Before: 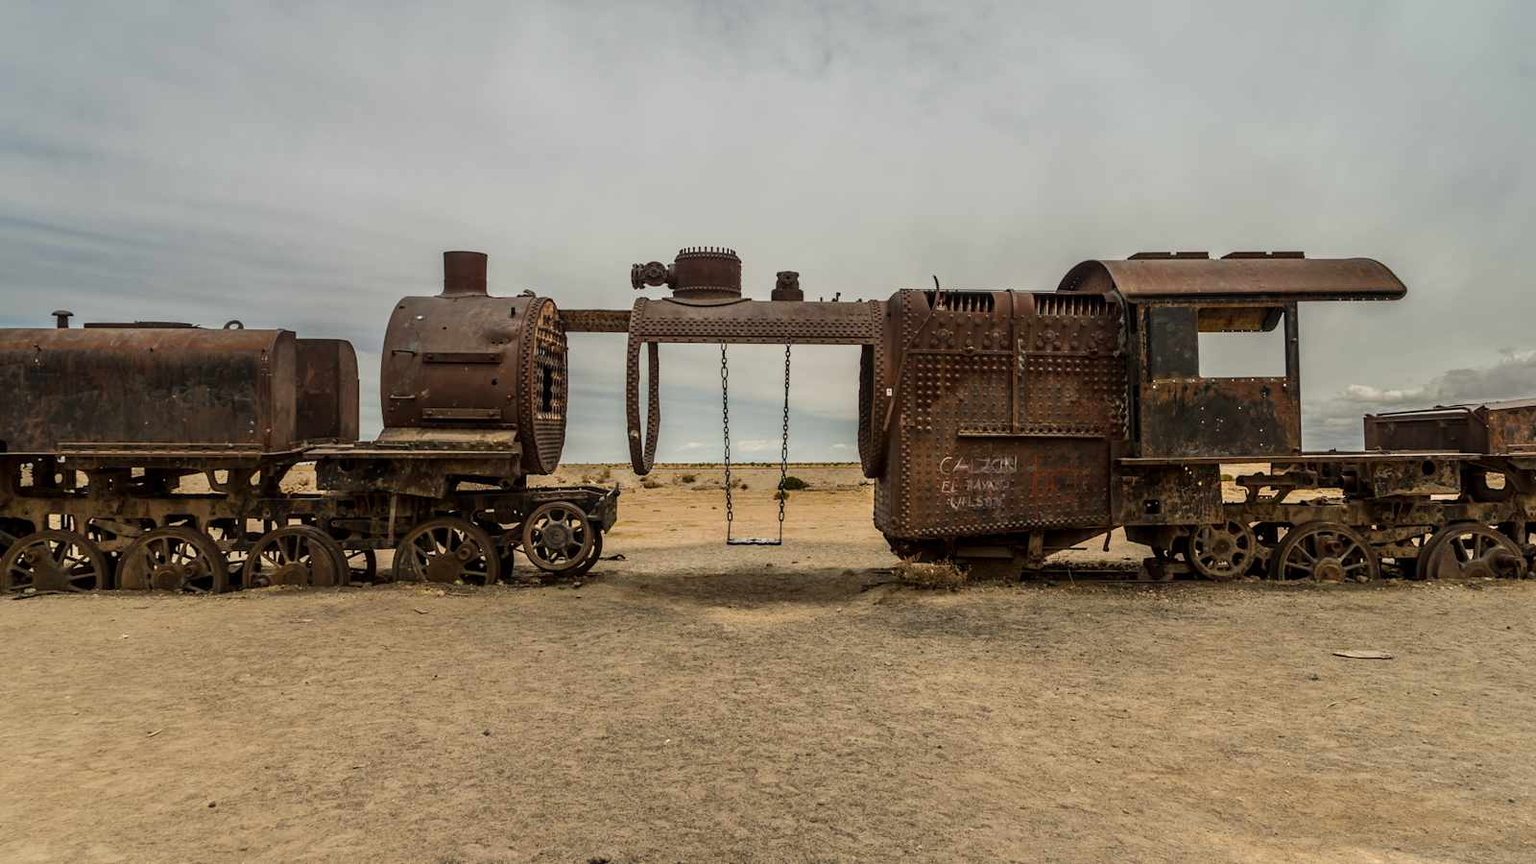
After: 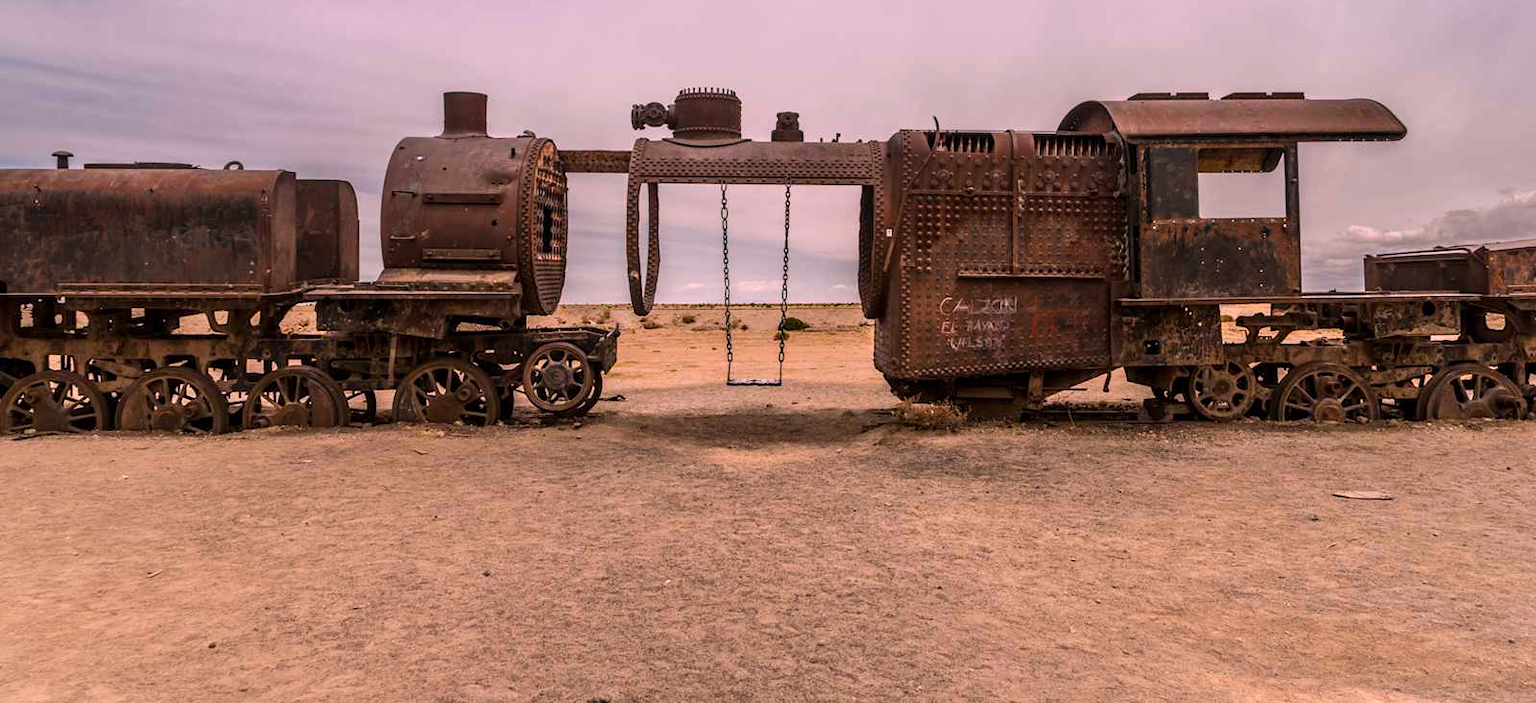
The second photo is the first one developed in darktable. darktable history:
white balance: red 1.188, blue 1.11
crop and rotate: top 18.507%
